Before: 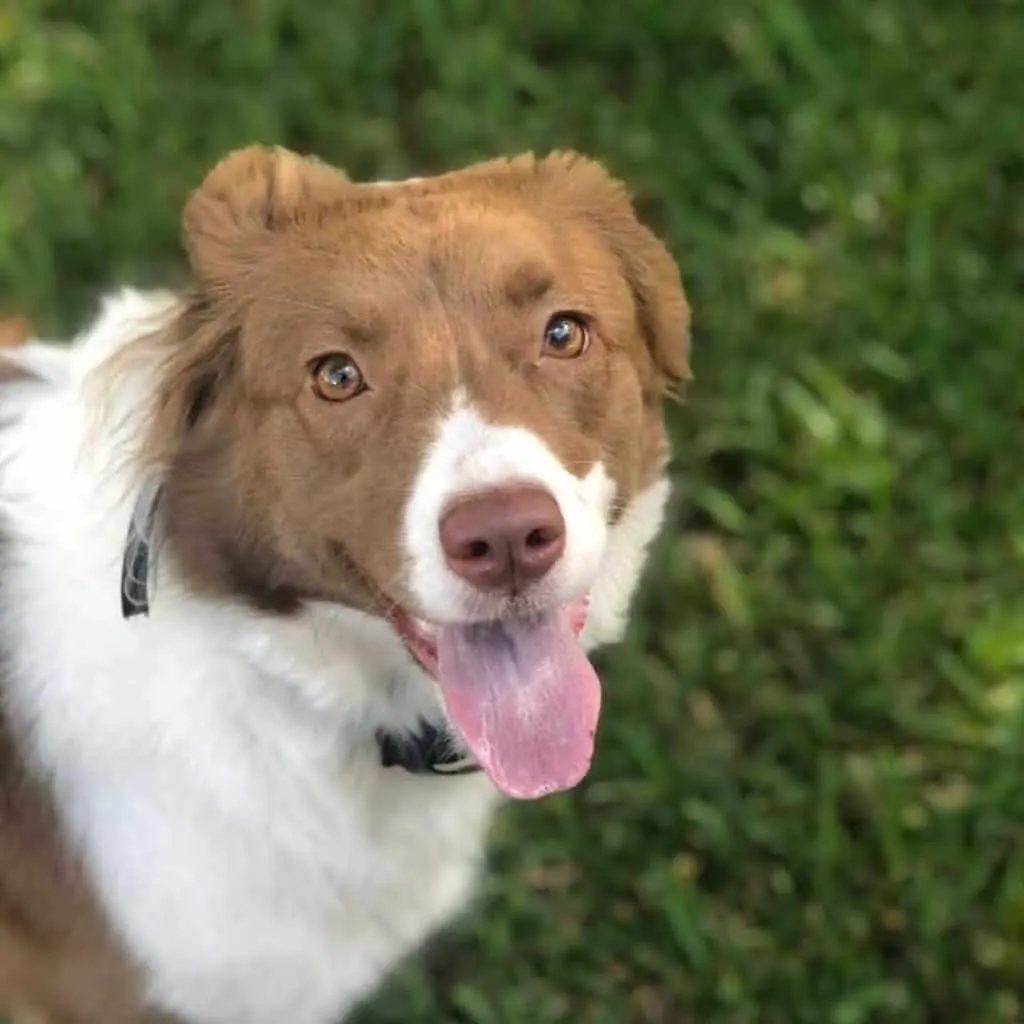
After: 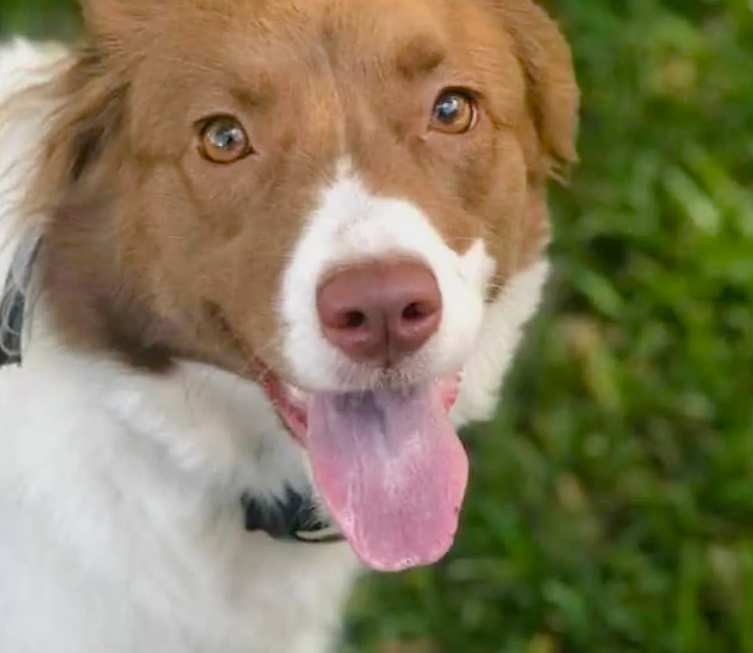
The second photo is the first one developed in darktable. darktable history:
crop and rotate: angle -3.37°, left 9.79%, top 20.73%, right 12.42%, bottom 11.82%
color balance rgb: shadows lift › chroma 1%, shadows lift › hue 113°, highlights gain › chroma 0.2%, highlights gain › hue 333°, perceptual saturation grading › global saturation 20%, perceptual saturation grading › highlights -25%, perceptual saturation grading › shadows 25%, contrast -10%
